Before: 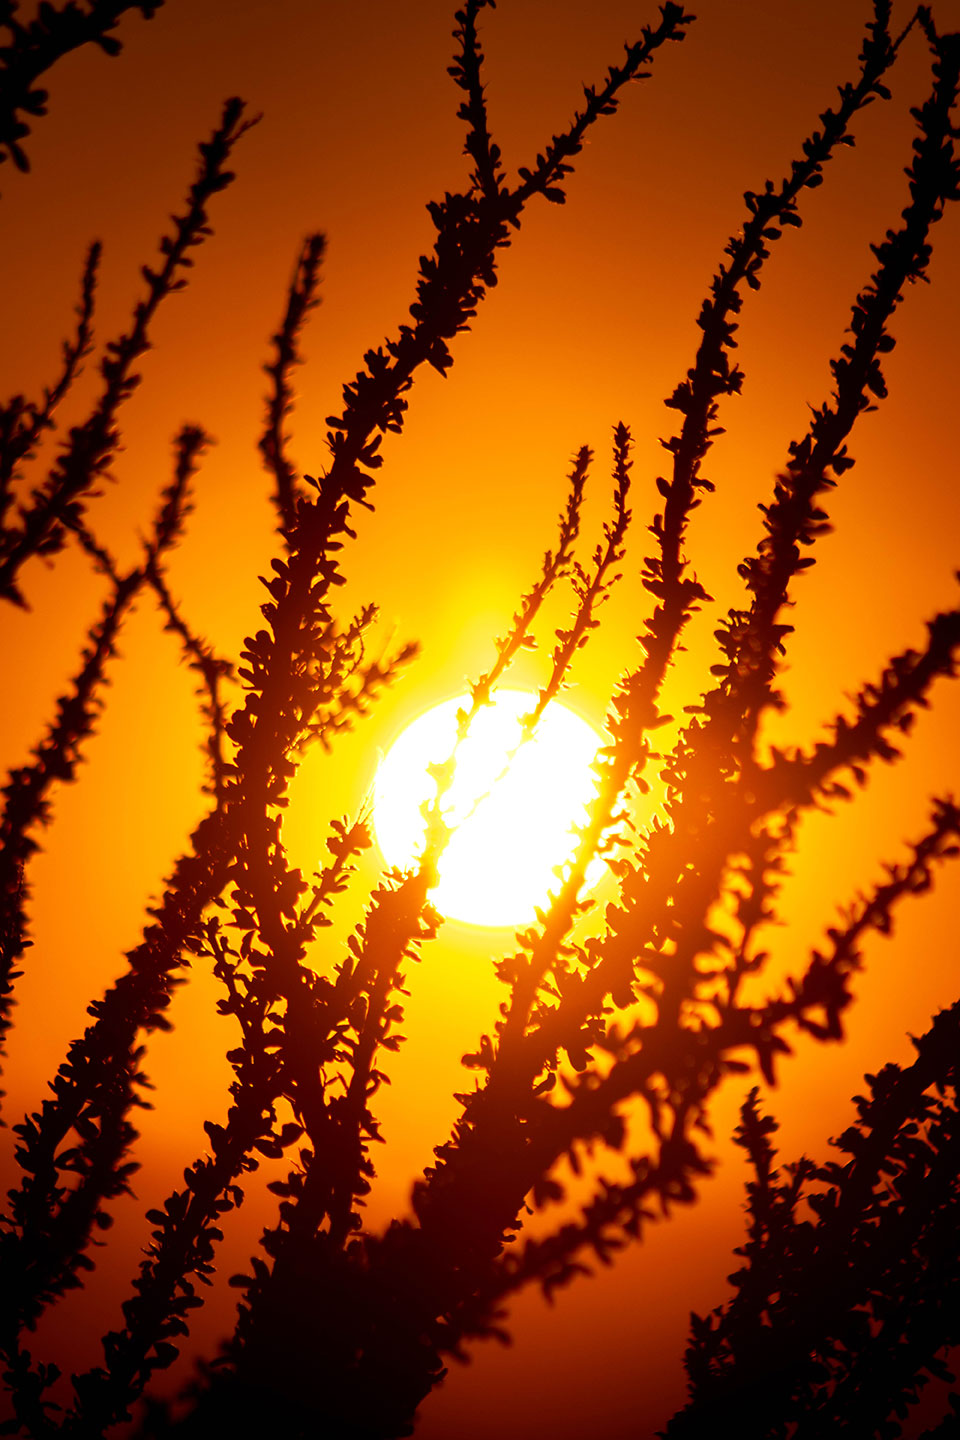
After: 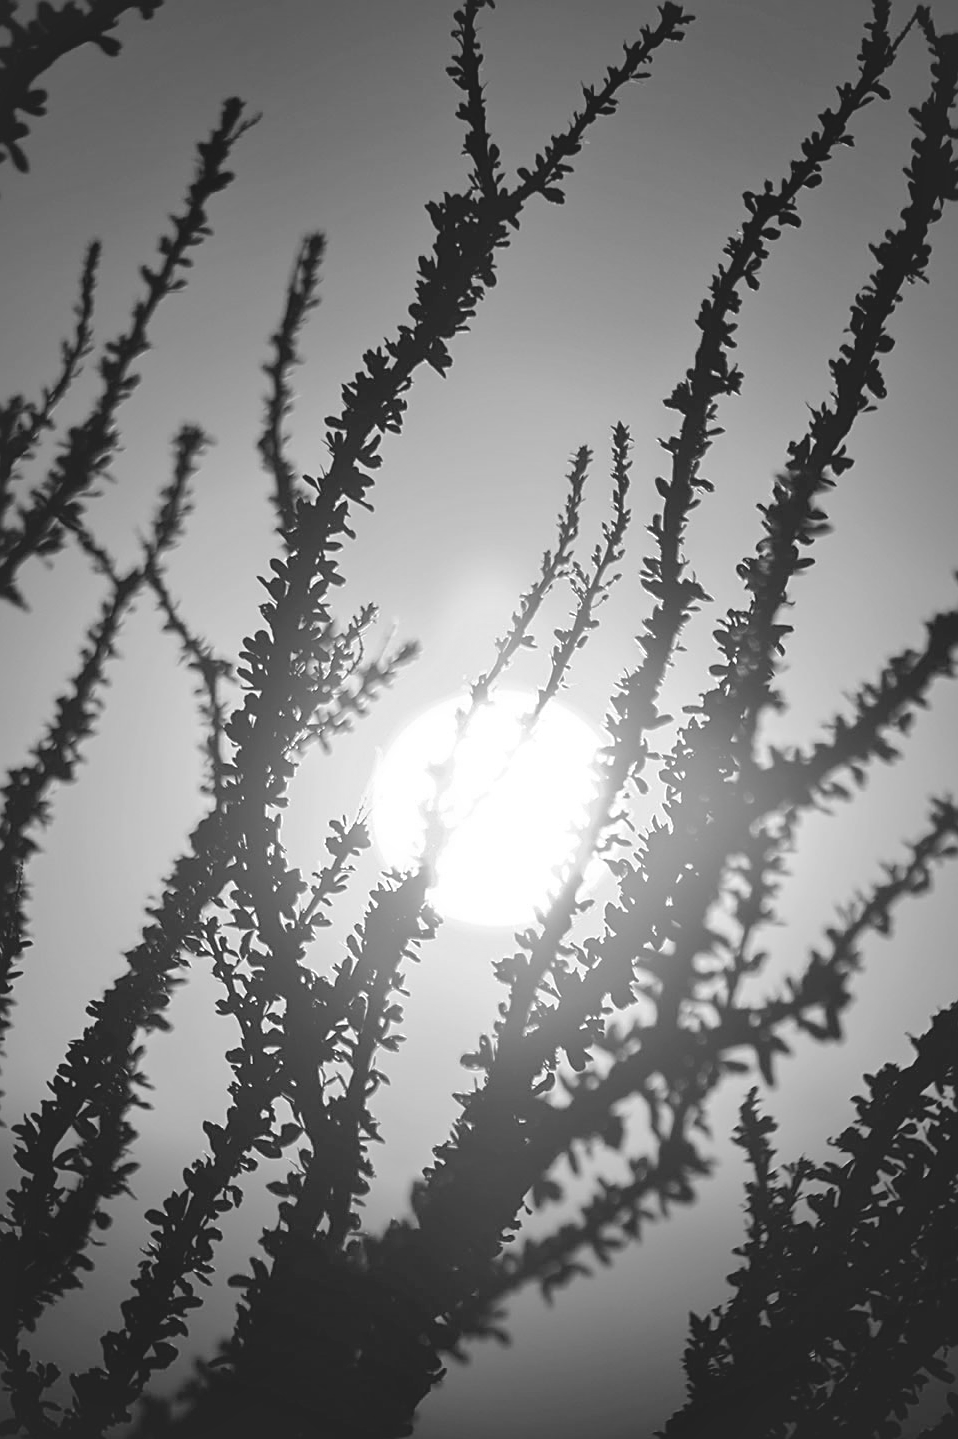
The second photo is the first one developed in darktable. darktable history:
contrast brightness saturation: contrast -0.28
local contrast: mode bilateral grid, contrast 20, coarseness 50, detail 130%, midtone range 0.2
rgb levels: mode RGB, independent channels, levels [[0, 0.474, 1], [0, 0.5, 1], [0, 0.5, 1]]
sharpen: on, module defaults
exposure: black level correction 0, exposure 0.7 EV, compensate exposure bias true, compensate highlight preservation false
crop and rotate: left 0.126%
color balance rgb: perceptual saturation grading › global saturation 25%, perceptual brilliance grading › mid-tones 10%, perceptual brilliance grading › shadows 15%, global vibrance 20%
monochrome: size 3.1
